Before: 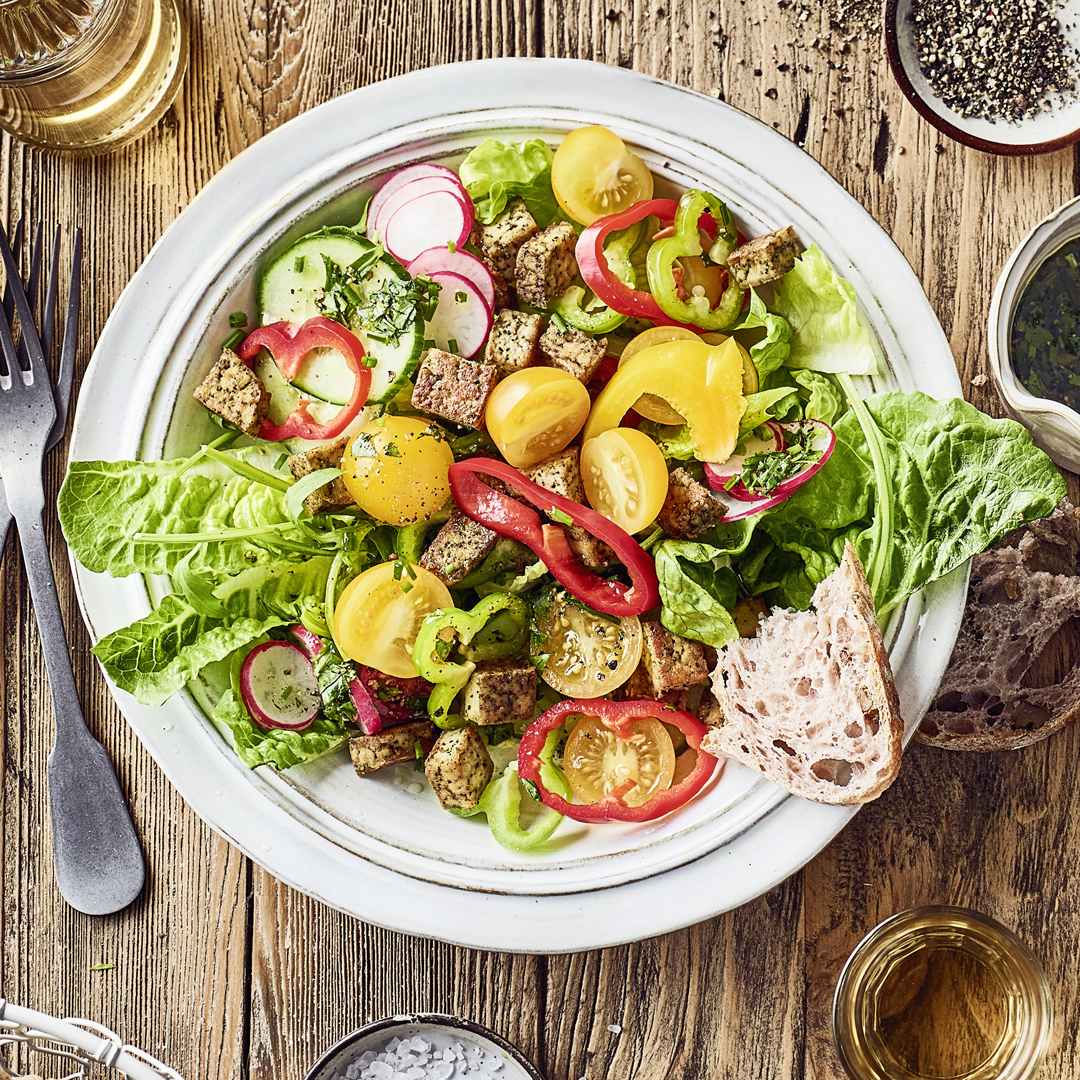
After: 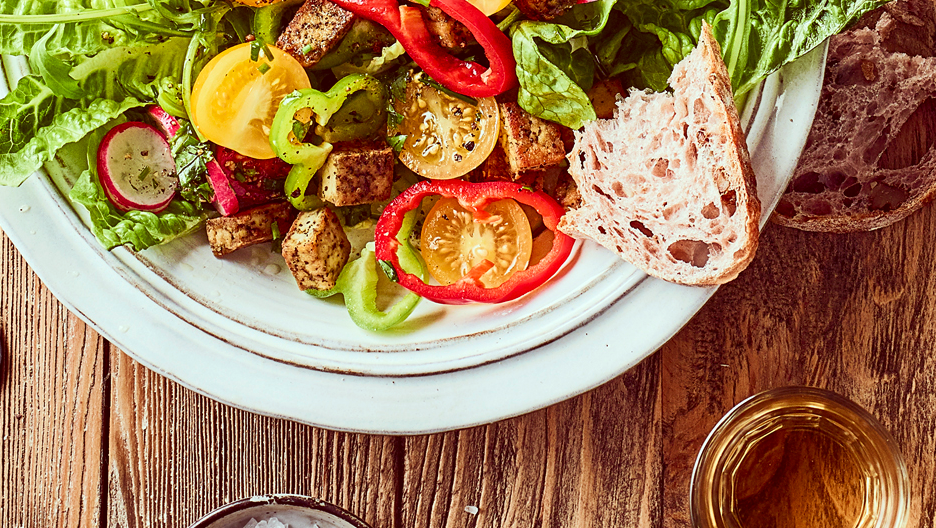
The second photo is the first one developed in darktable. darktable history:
crop and rotate: left 13.306%, top 48.129%, bottom 2.928%
color correction: highlights a* -7.23, highlights b* -0.161, shadows a* 20.08, shadows b* 11.73
